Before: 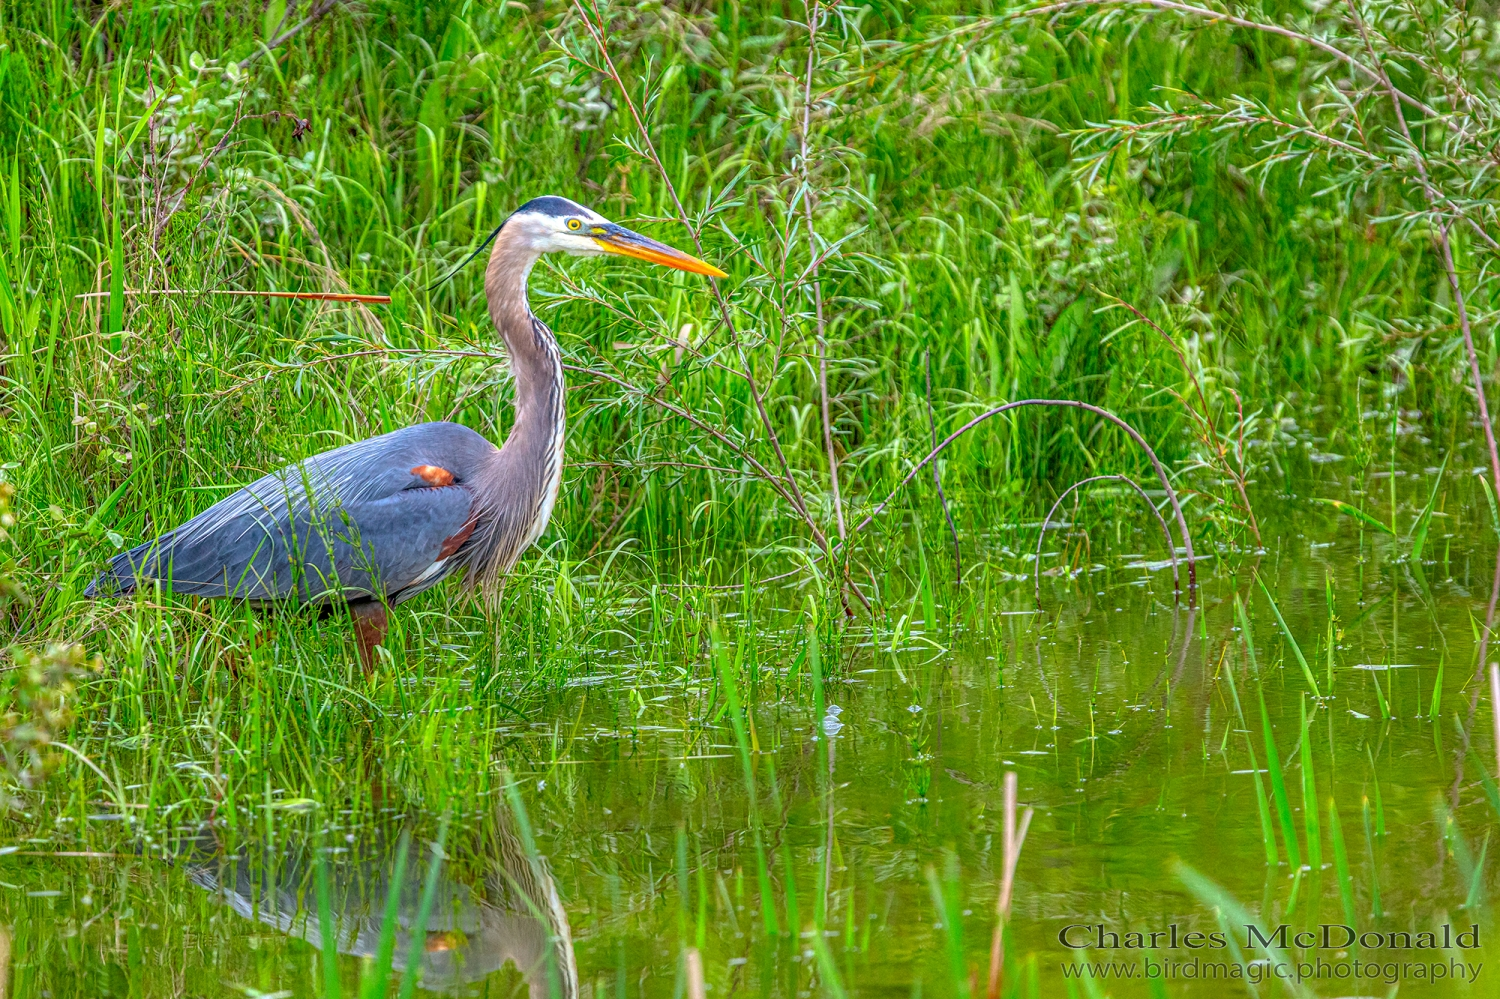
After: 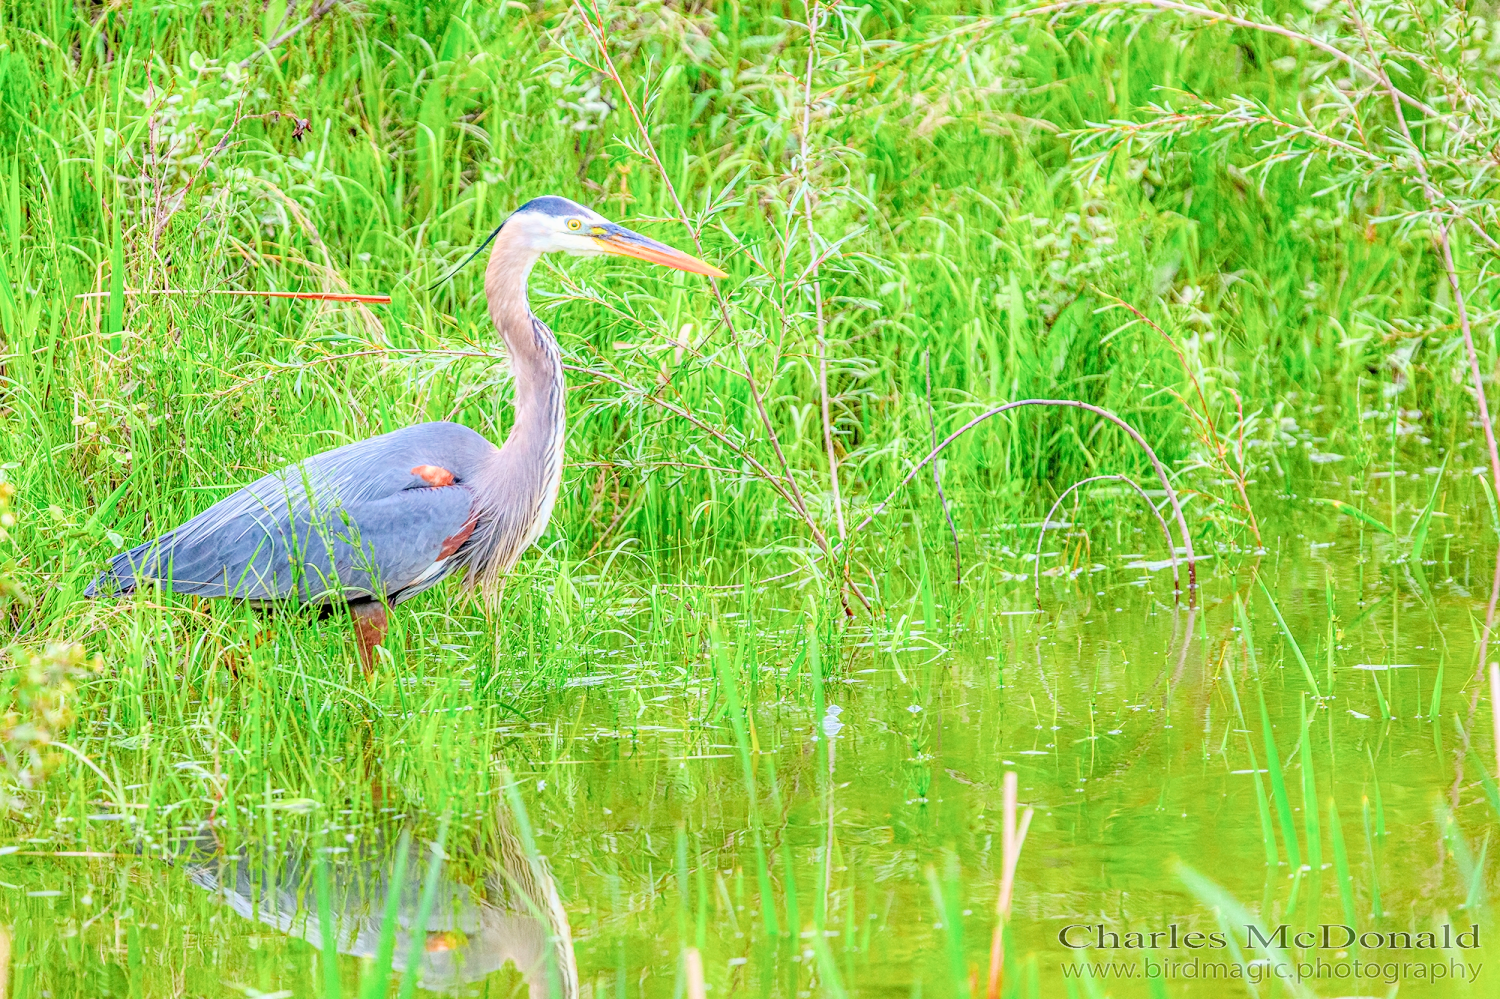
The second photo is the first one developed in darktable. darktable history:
exposure: black level correction 0, exposure 1.743 EV, compensate highlight preservation false
filmic rgb: black relative exposure -8.46 EV, white relative exposure 4.69 EV, hardness 3.82
